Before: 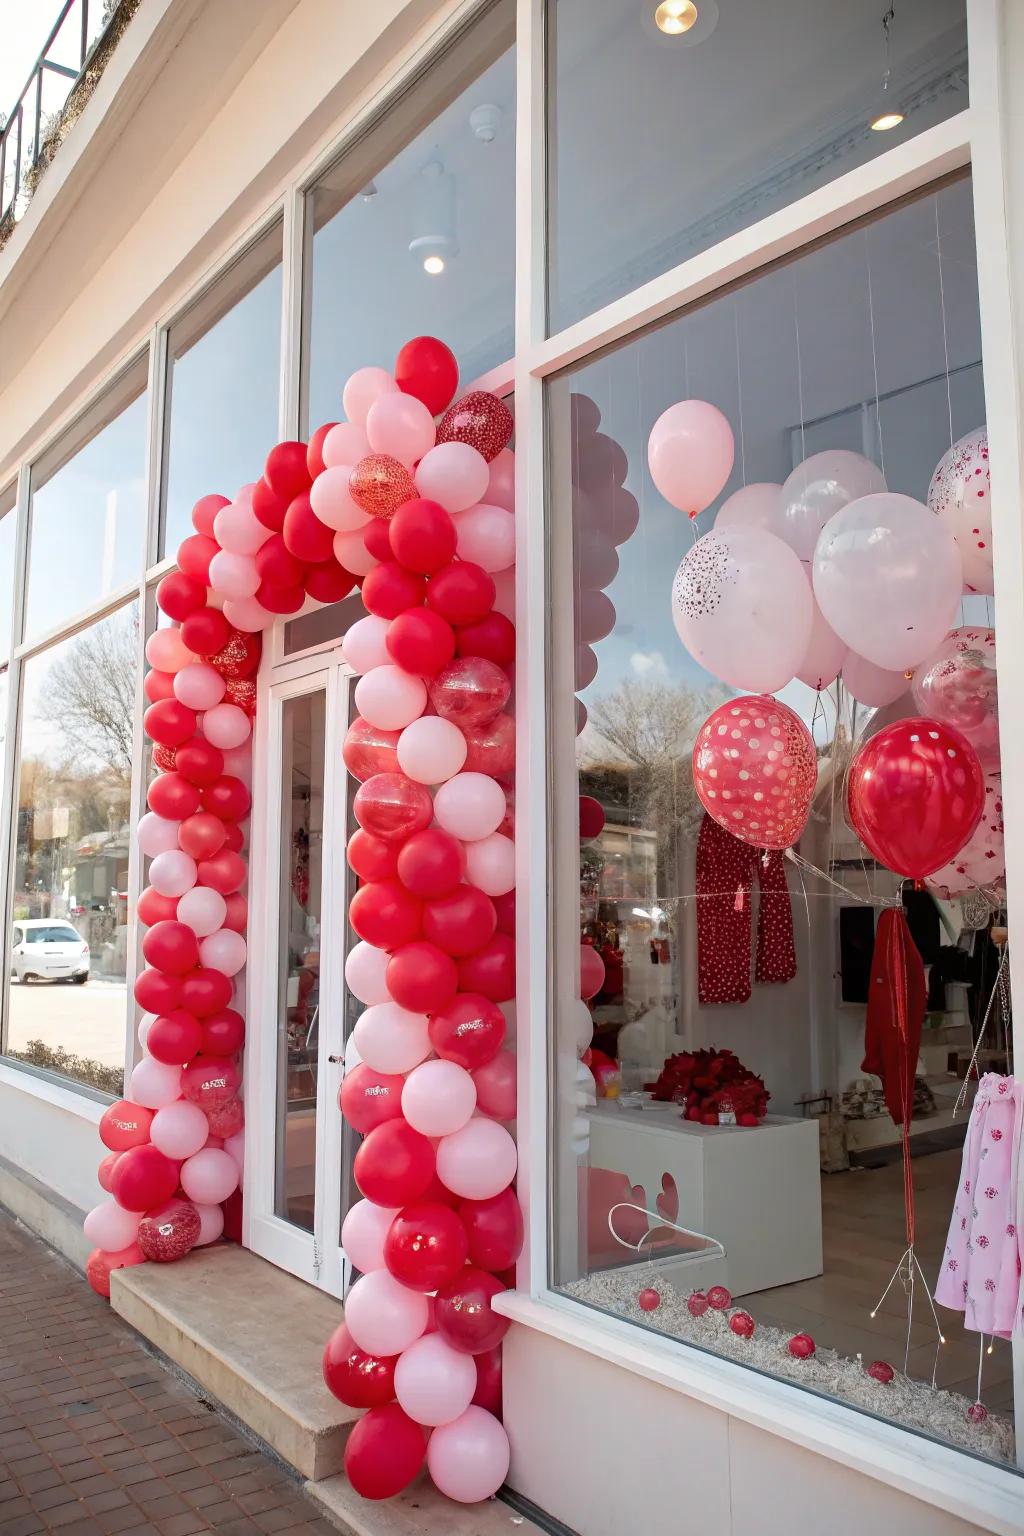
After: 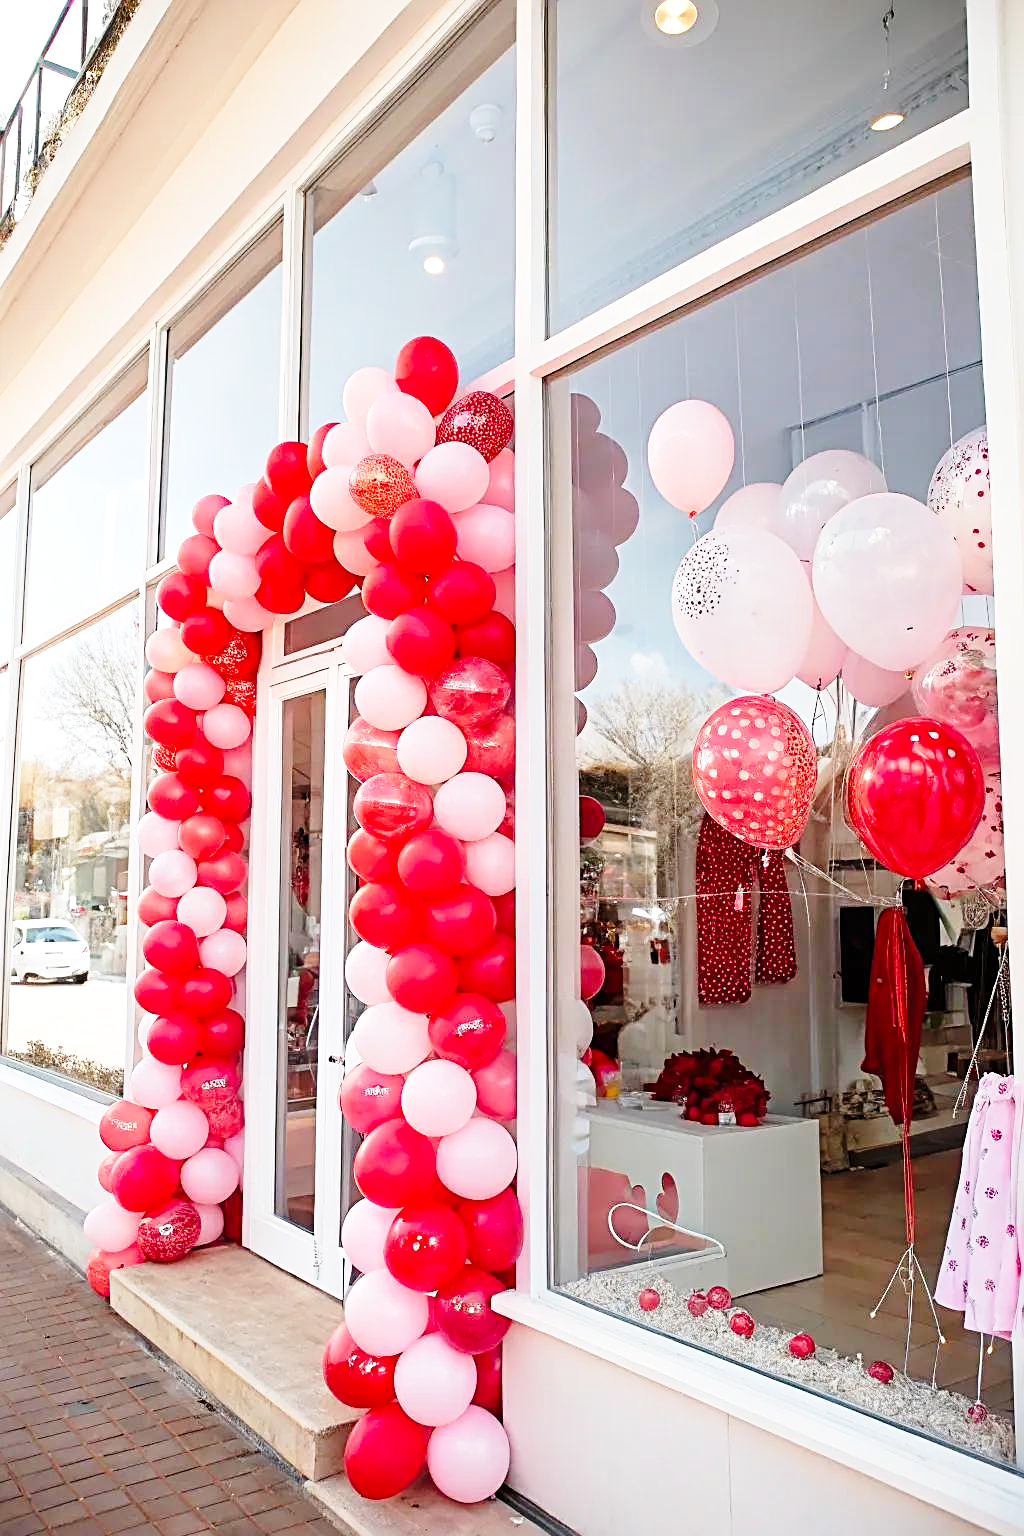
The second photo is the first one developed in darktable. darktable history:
contrast brightness saturation: saturation 0.098
base curve: curves: ch0 [(0, 0) (0.028, 0.03) (0.121, 0.232) (0.46, 0.748) (0.859, 0.968) (1, 1)], preserve colors none
sharpen: radius 2.553, amount 0.65
exposure: exposure 0.127 EV, compensate highlight preservation false
